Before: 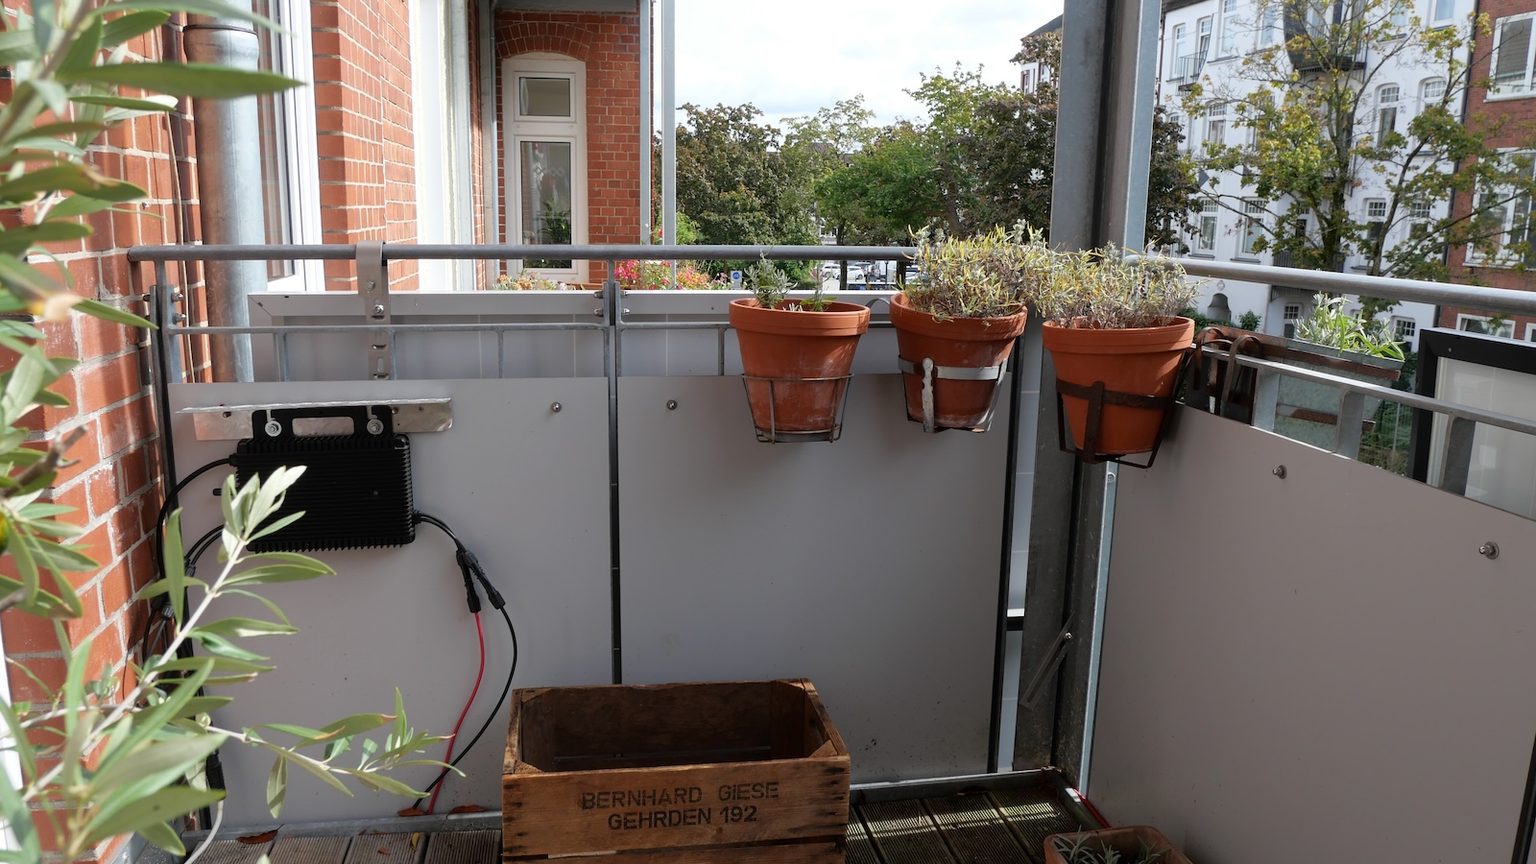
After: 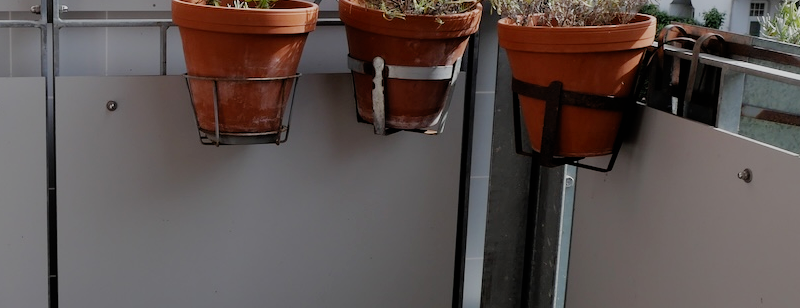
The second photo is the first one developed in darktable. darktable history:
filmic rgb: black relative exposure -7.65 EV, white relative exposure 4.56 EV, hardness 3.61, preserve chrominance no, color science v3 (2019), use custom middle-gray values true
crop: left 36.793%, top 35.184%, right 13.187%, bottom 30.491%
